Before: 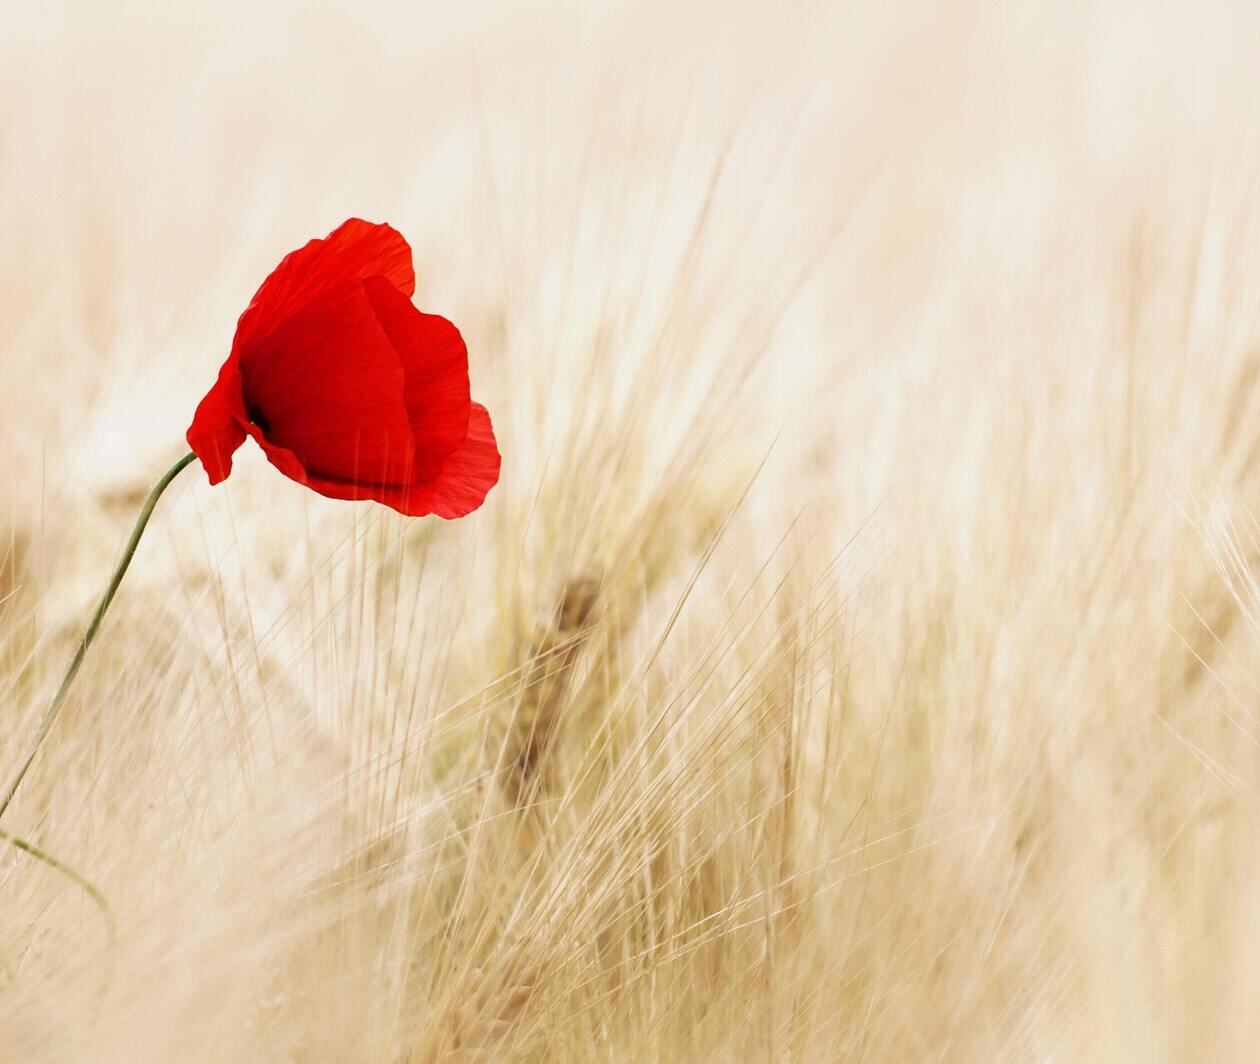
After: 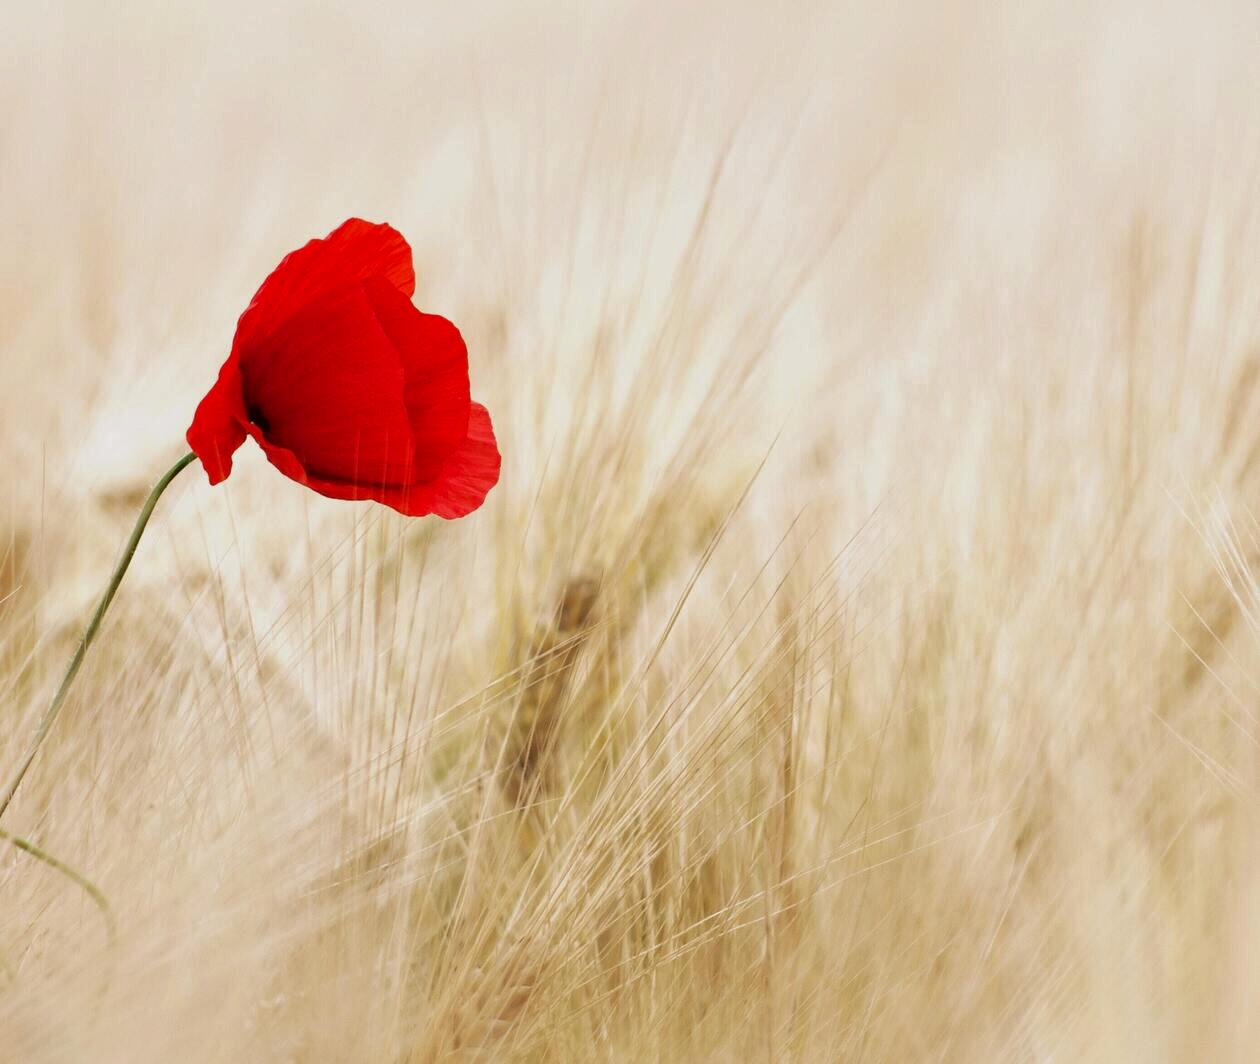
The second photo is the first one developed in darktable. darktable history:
shadows and highlights: shadows -20.28, white point adjustment -2.05, highlights -35.19
